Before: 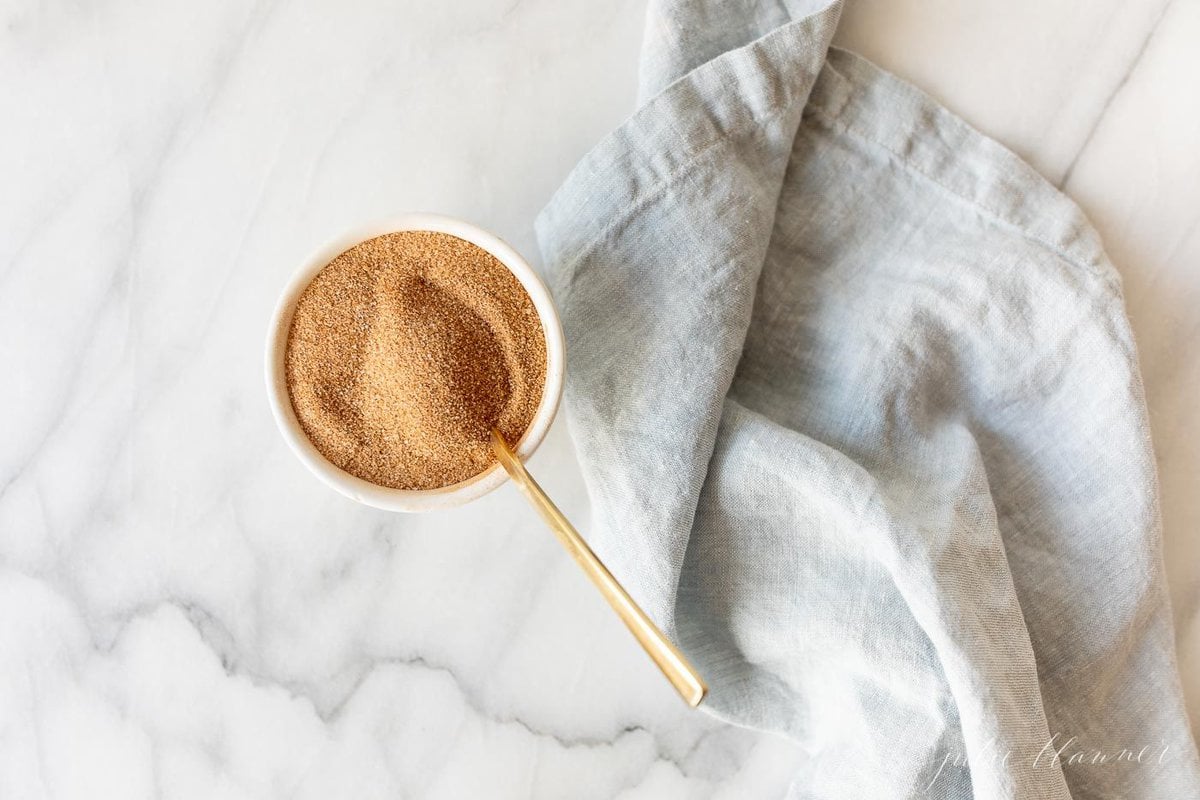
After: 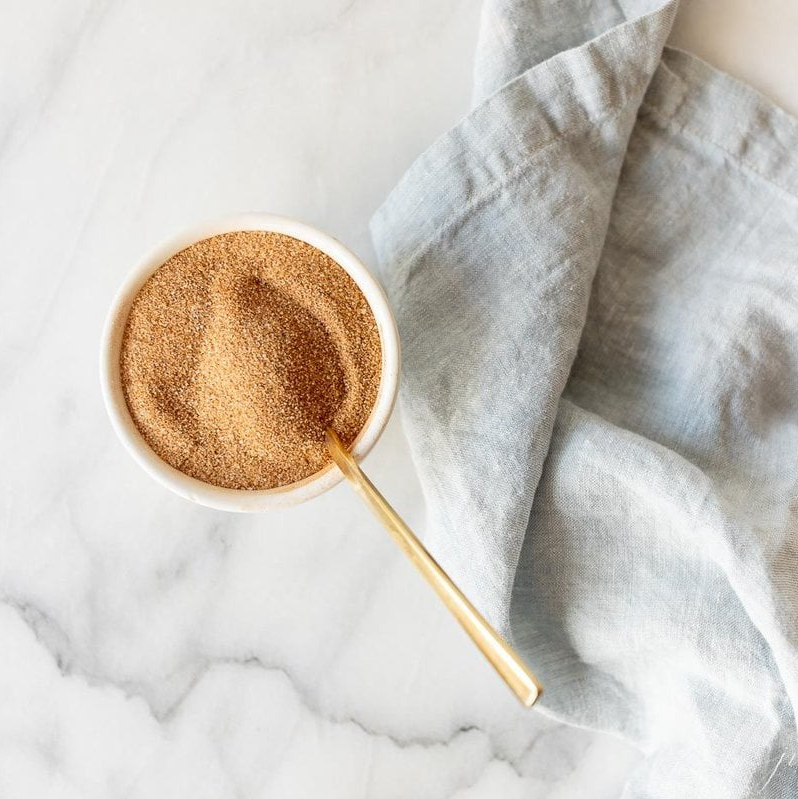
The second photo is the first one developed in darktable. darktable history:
crop and rotate: left 13.759%, right 19.725%
